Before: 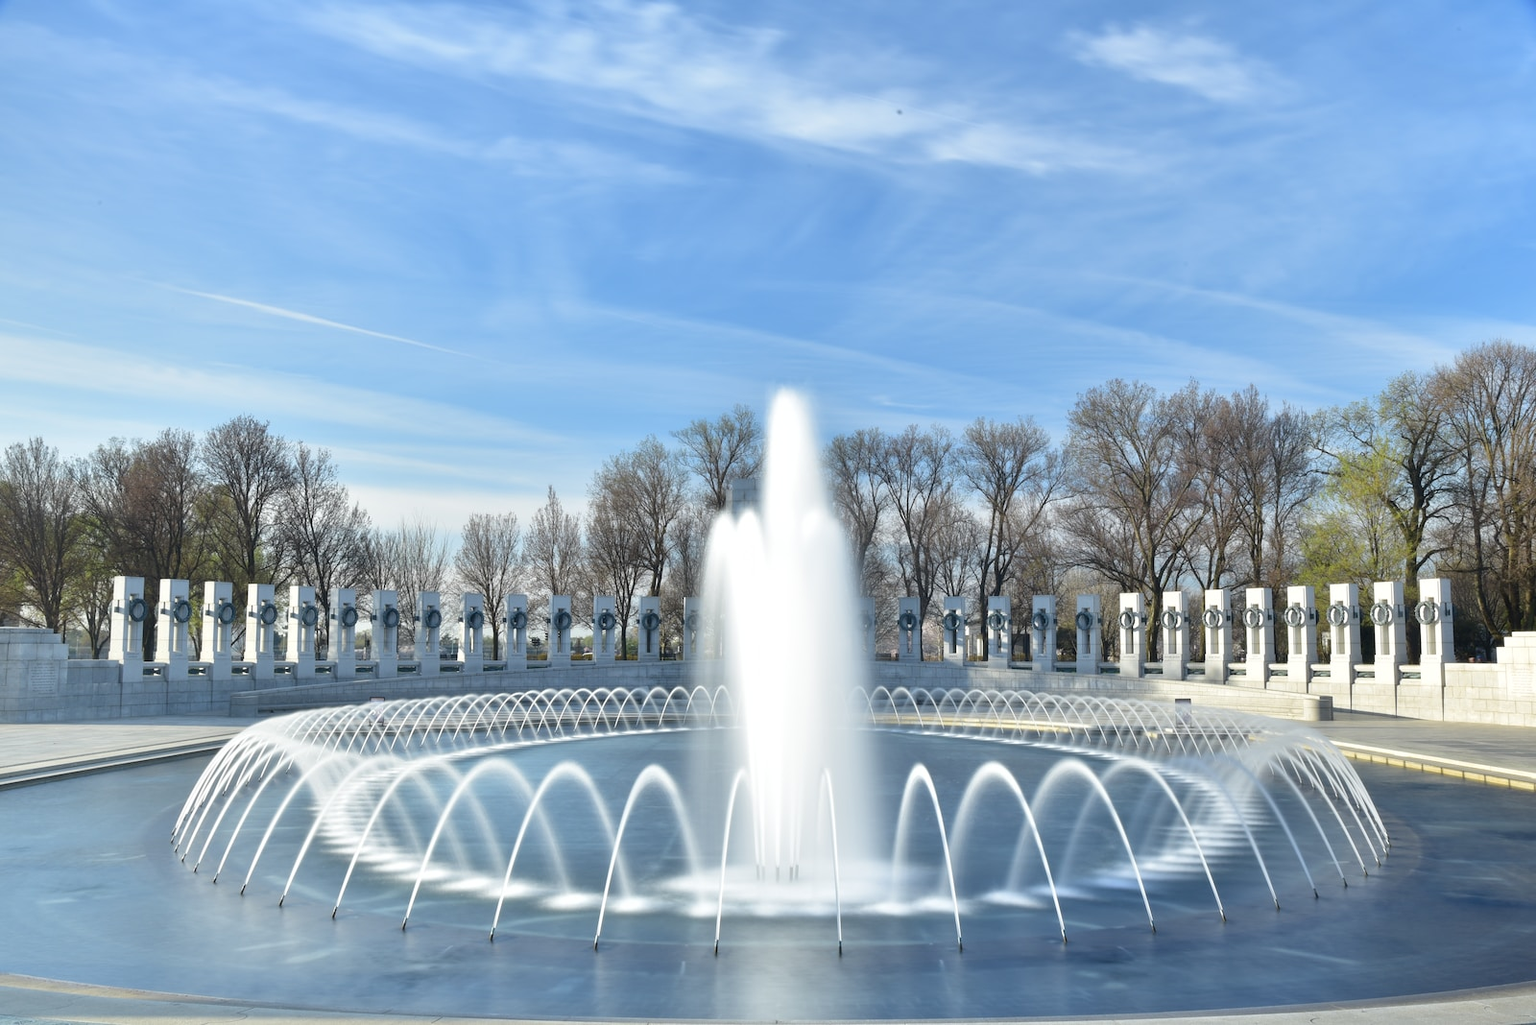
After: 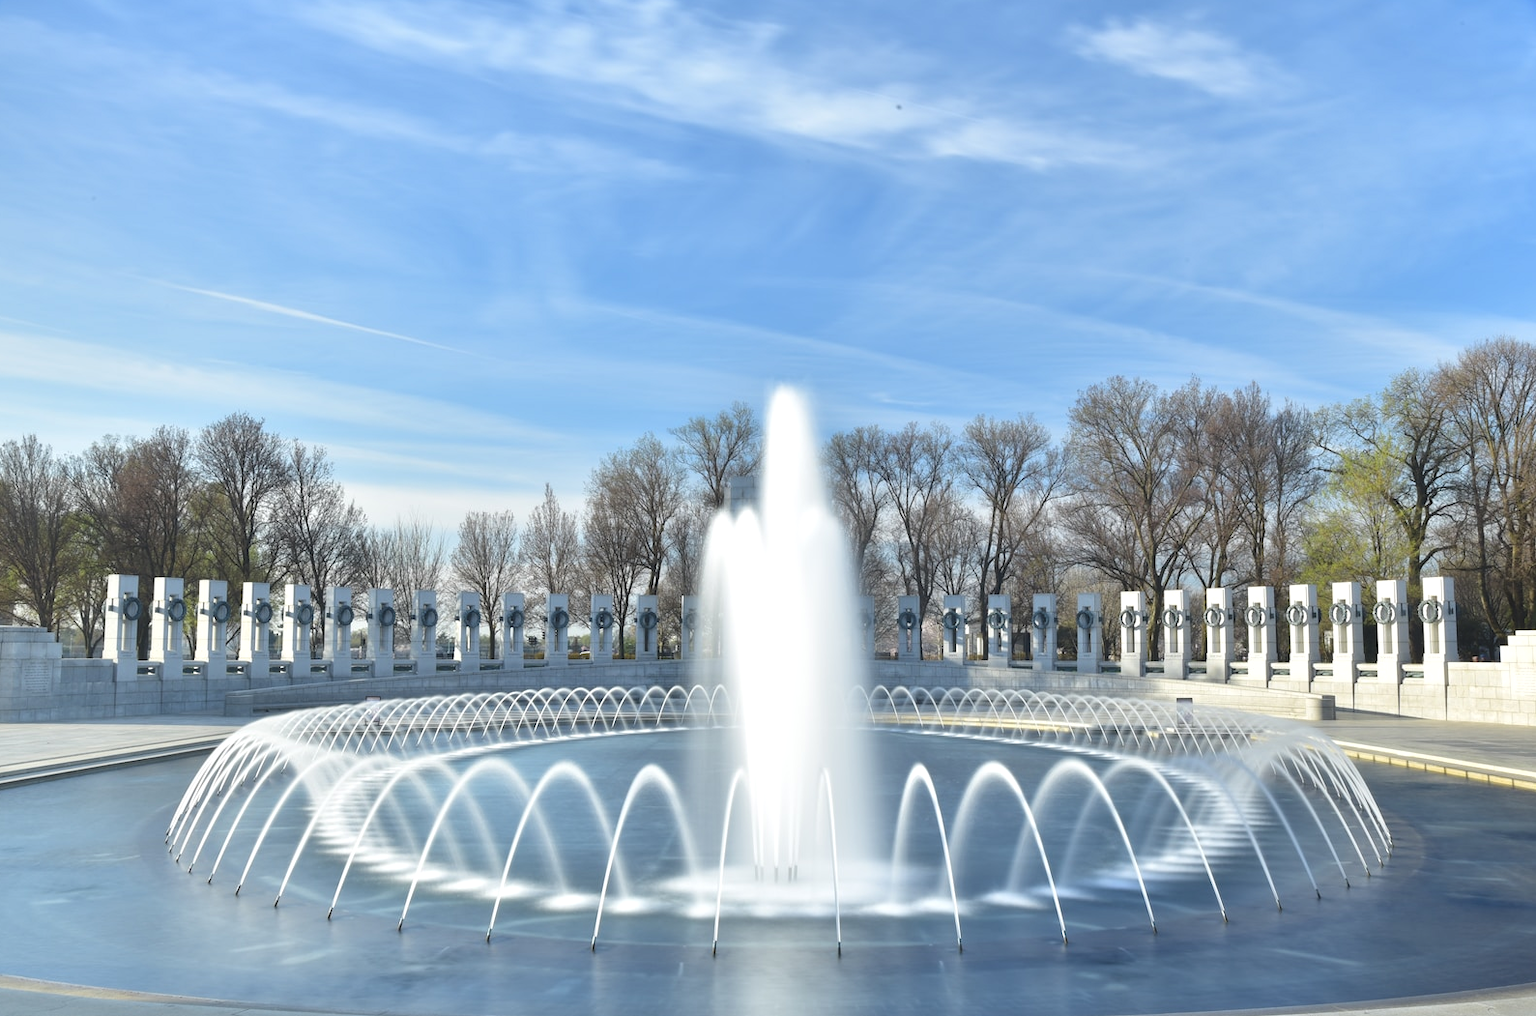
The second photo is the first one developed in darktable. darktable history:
tone equalizer: on, module defaults
exposure: black level correction -0.008, exposure 0.068 EV, compensate highlight preservation false
crop: left 0.464%, top 0.626%, right 0.177%, bottom 0.815%
